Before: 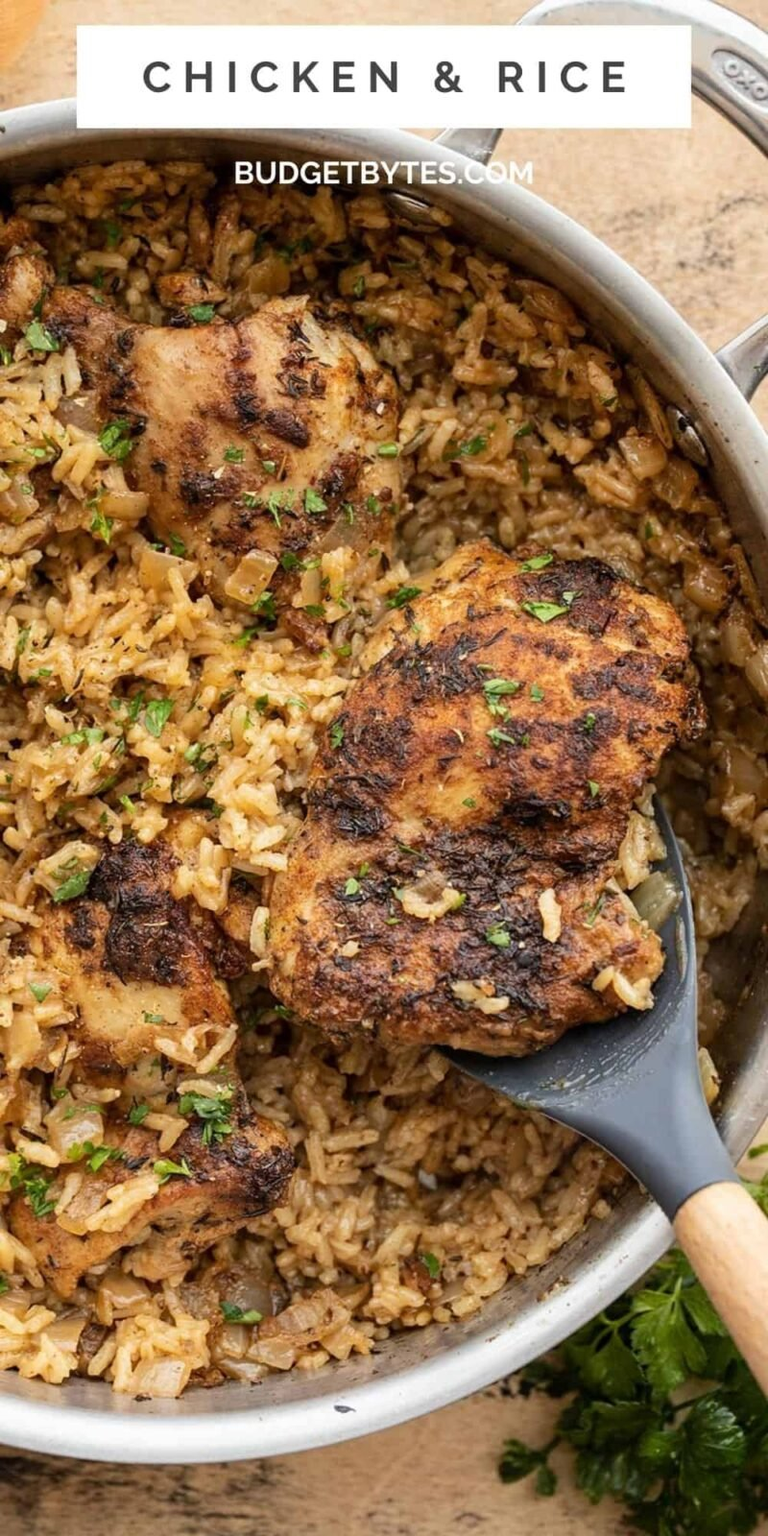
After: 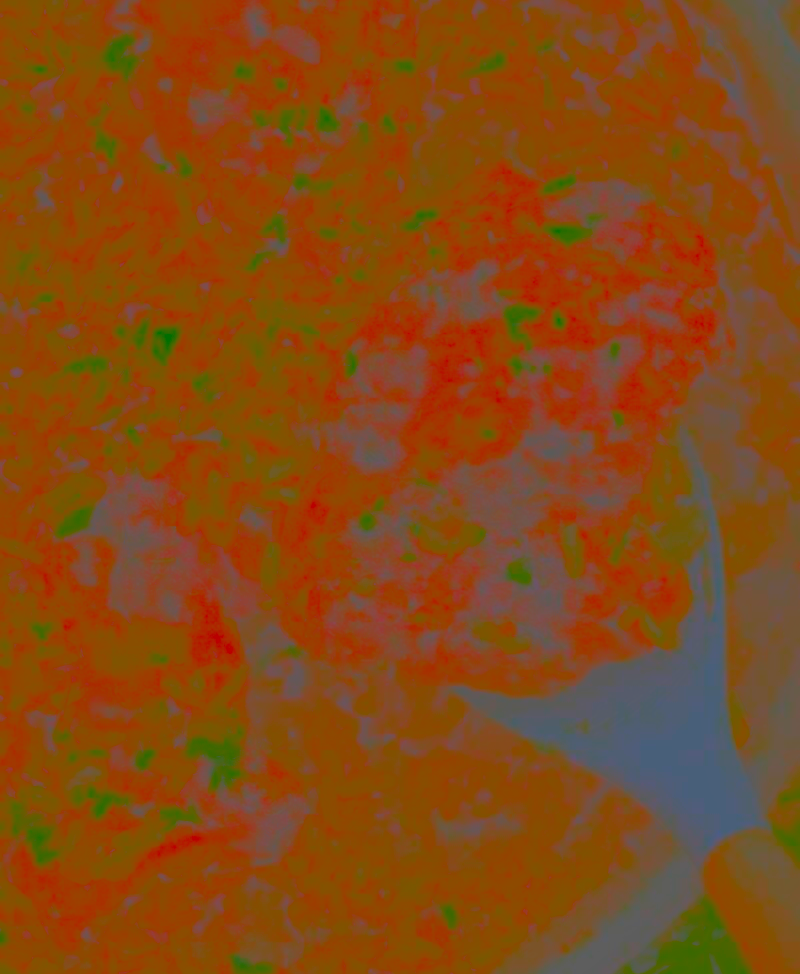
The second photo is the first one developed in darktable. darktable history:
exposure: black level correction -0.004, exposure 0.052 EV, compensate exposure bias true, compensate highlight preservation false
contrast brightness saturation: contrast -0.984, brightness -0.179, saturation 0.765
crop and rotate: top 25.145%, bottom 13.954%
sharpen: on, module defaults
